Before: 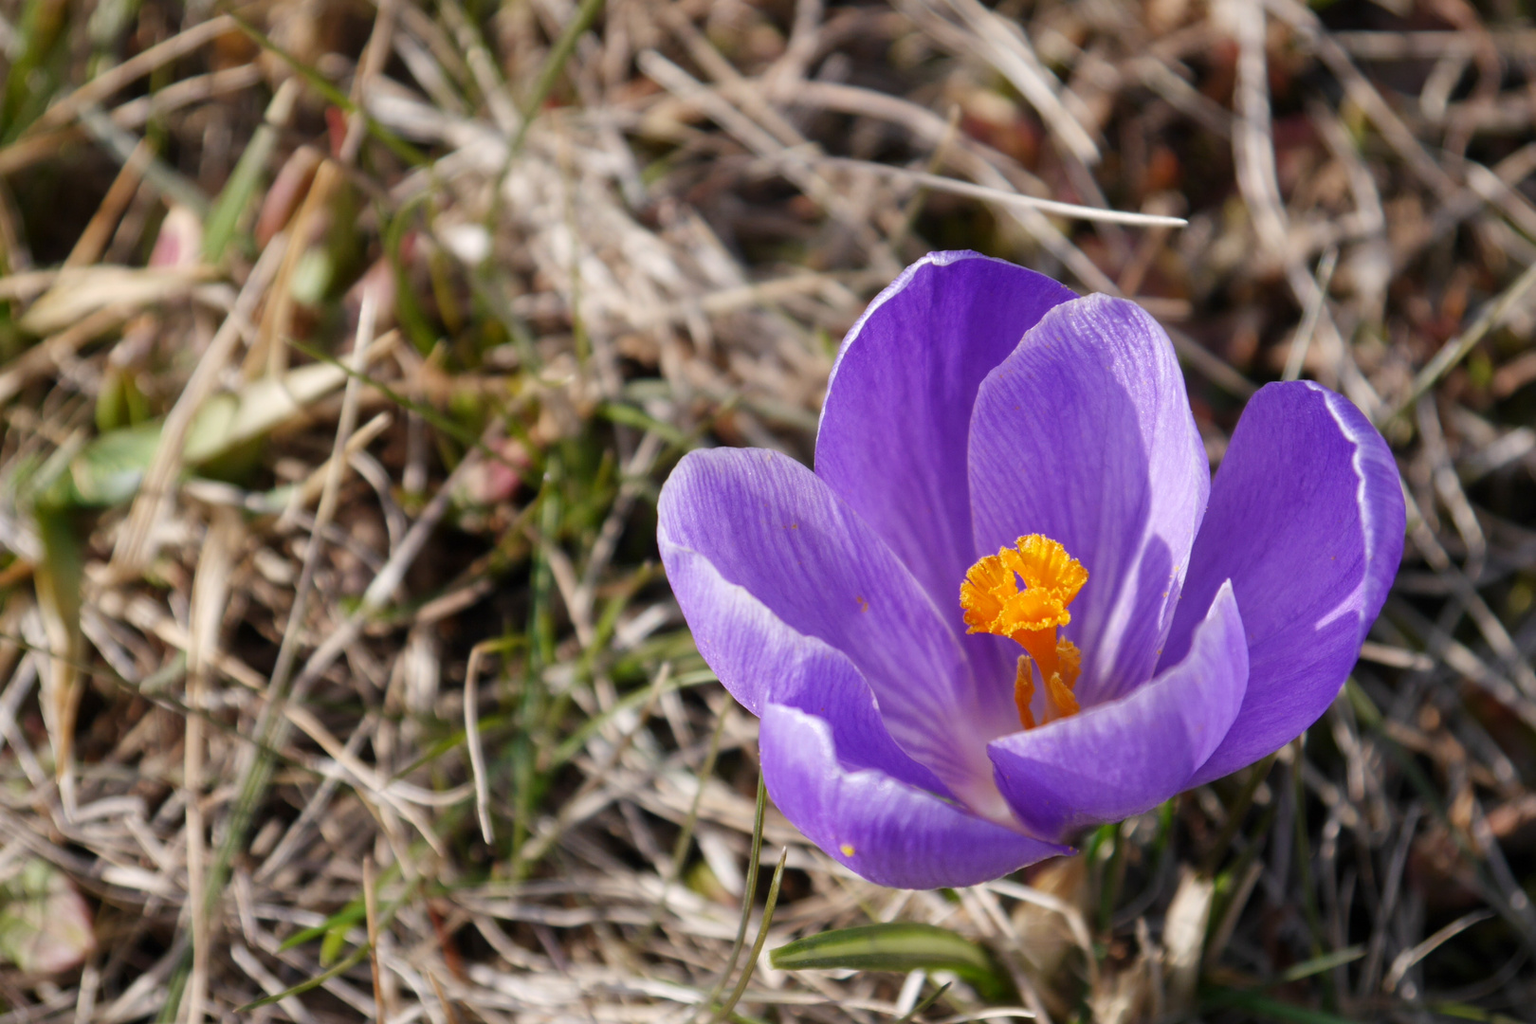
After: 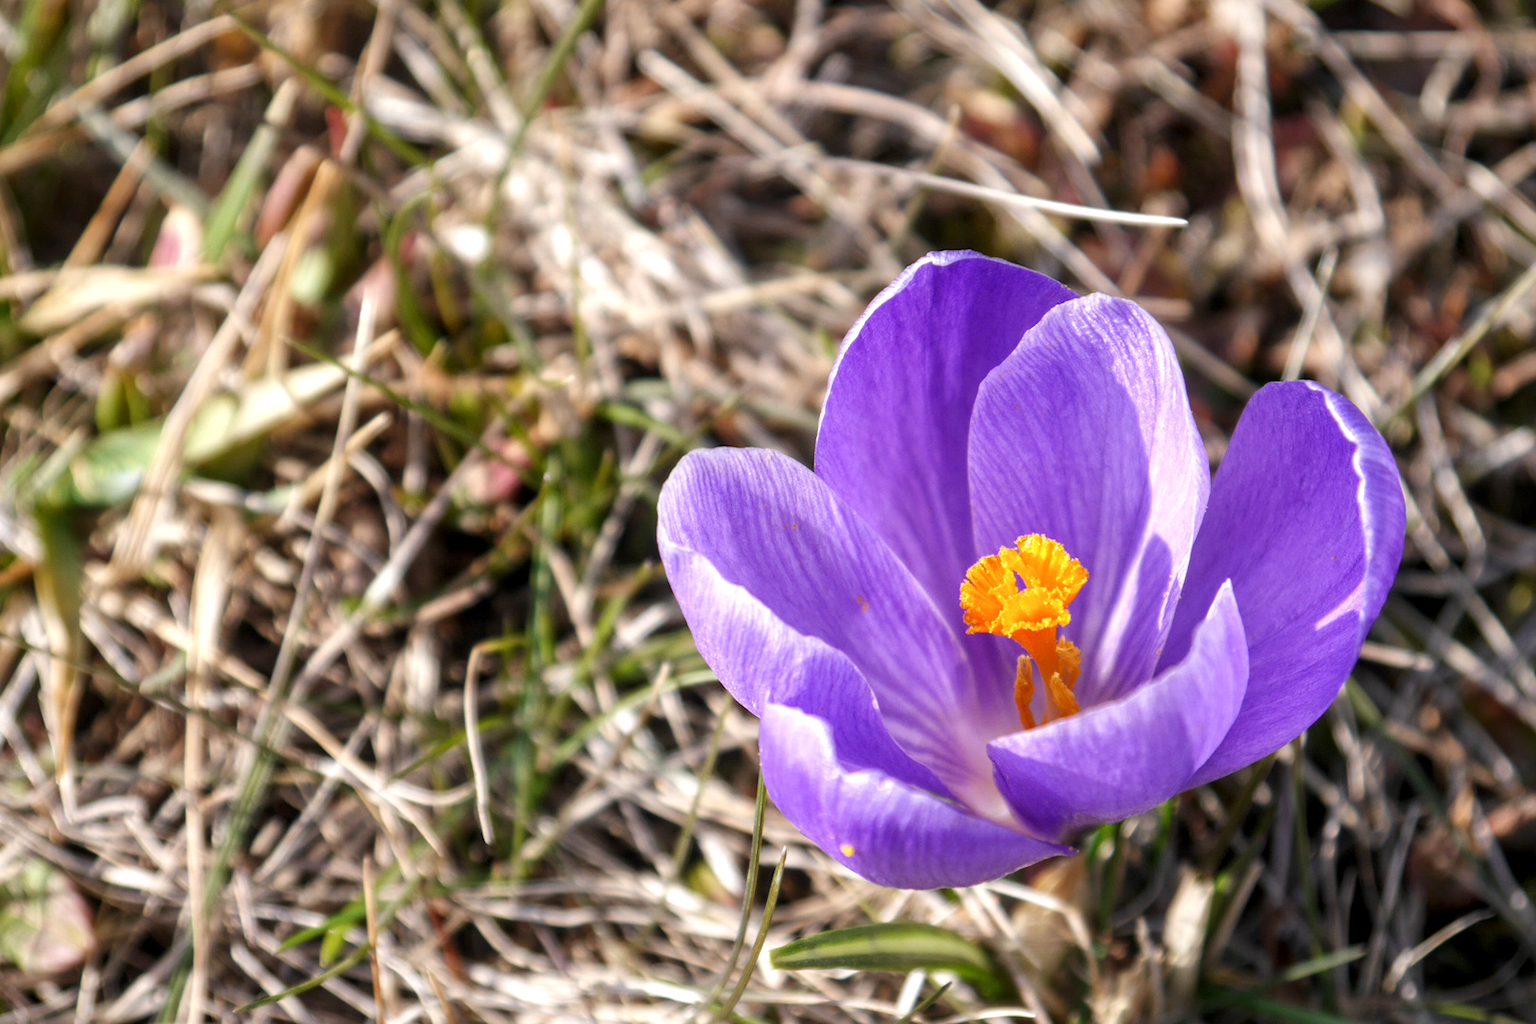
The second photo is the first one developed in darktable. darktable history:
exposure: exposure 0.495 EV, compensate exposure bias true, compensate highlight preservation false
local contrast: on, module defaults
